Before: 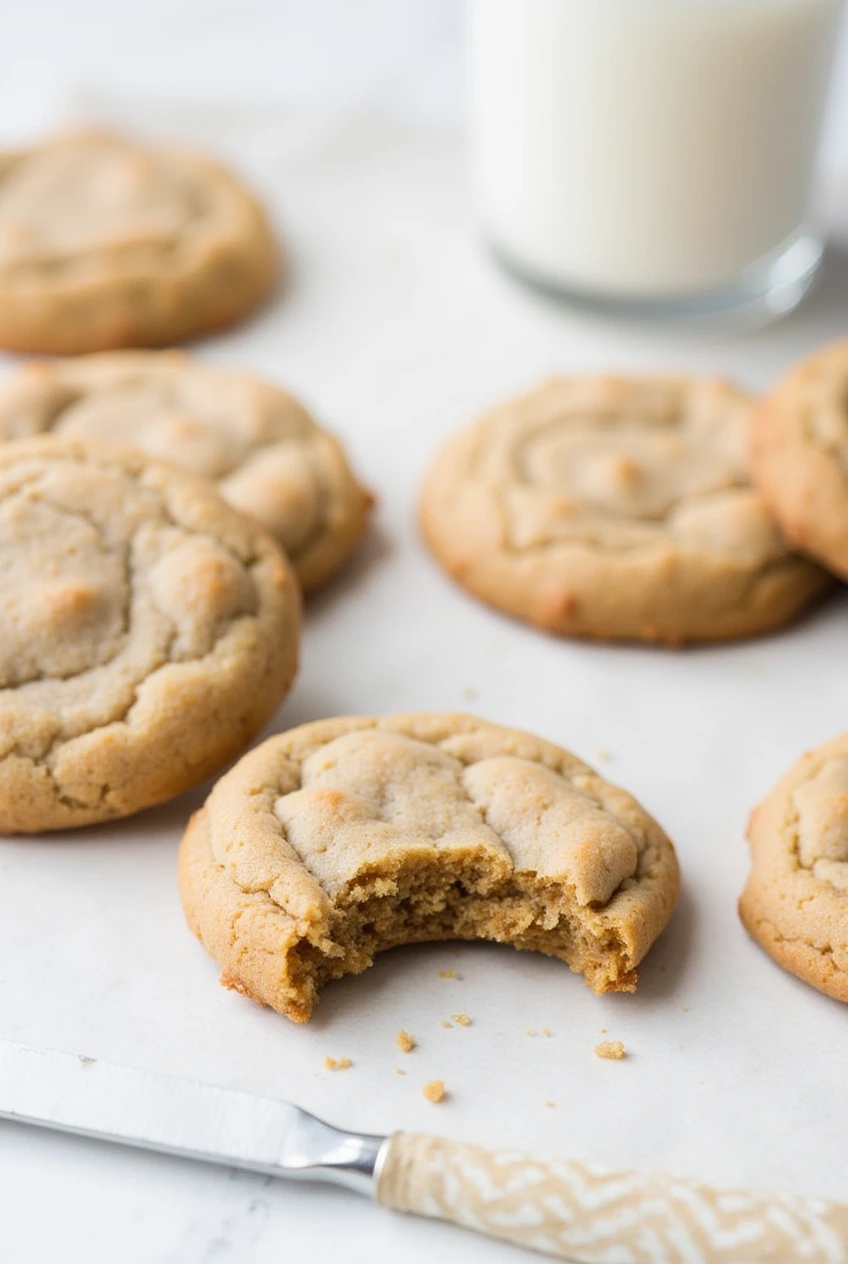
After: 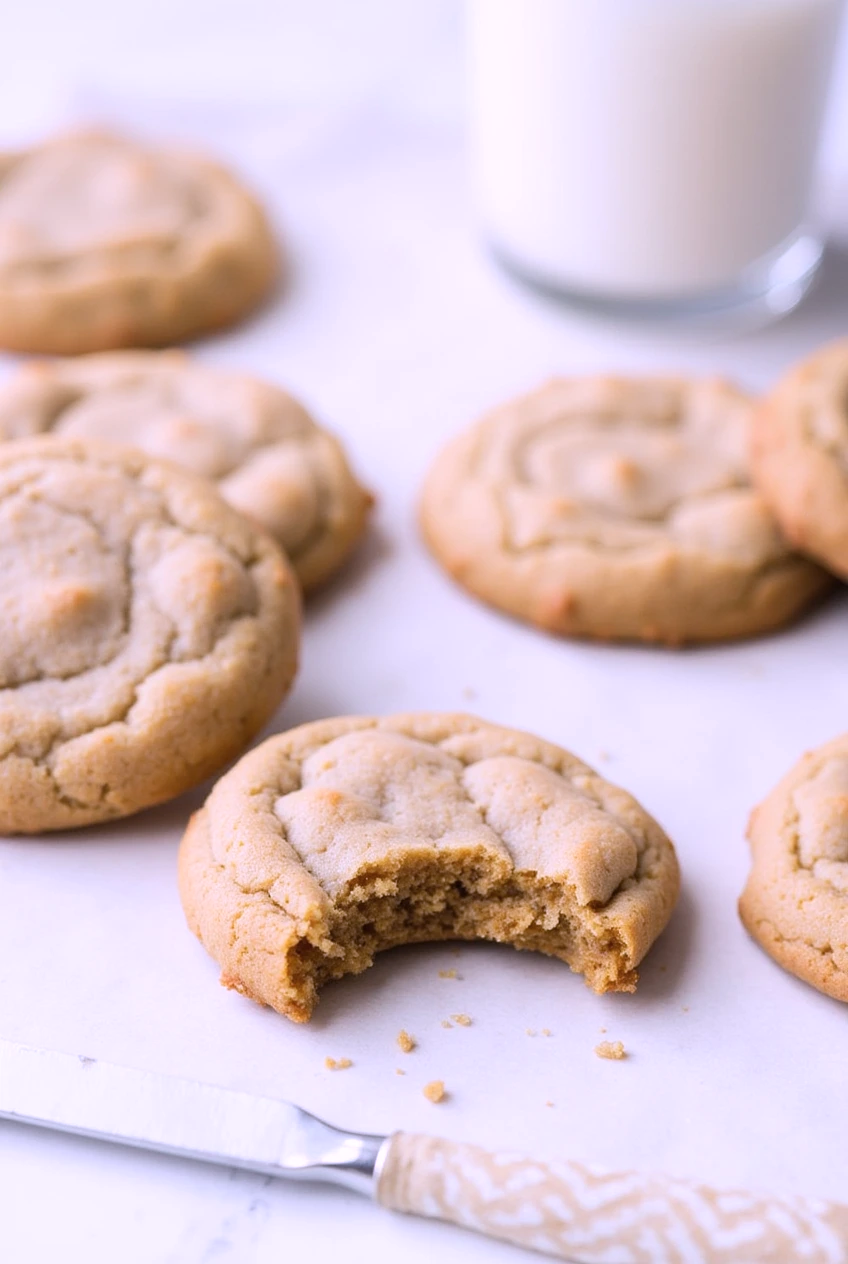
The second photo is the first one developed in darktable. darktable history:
white balance: red 1.042, blue 1.17
contrast brightness saturation: saturation -0.05
